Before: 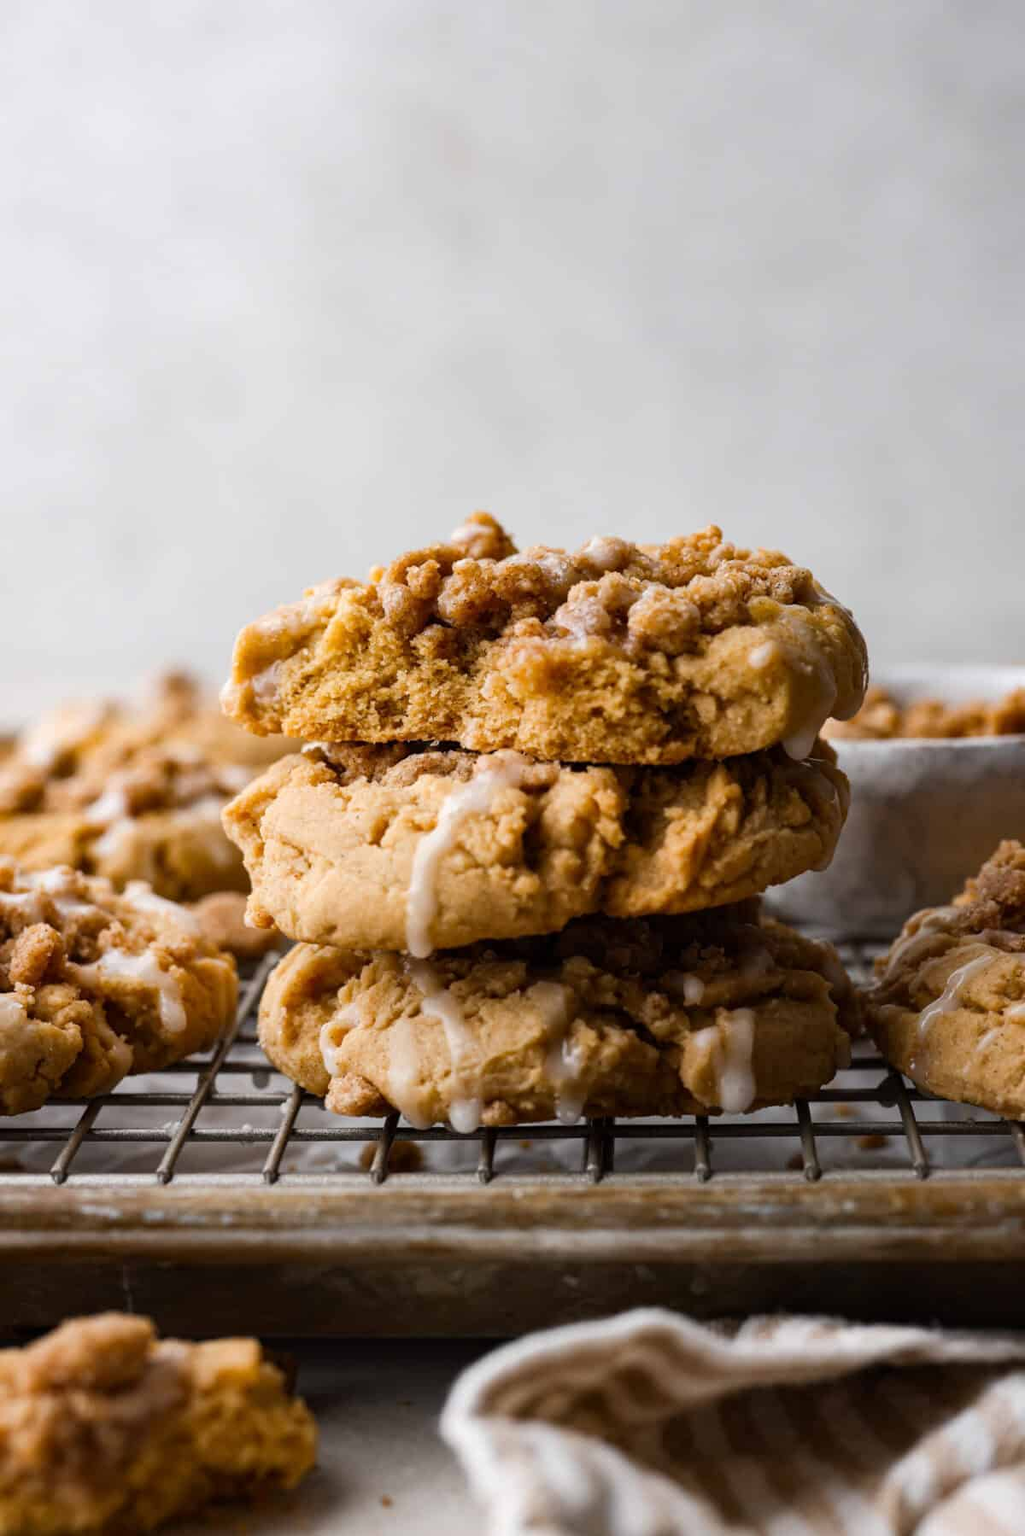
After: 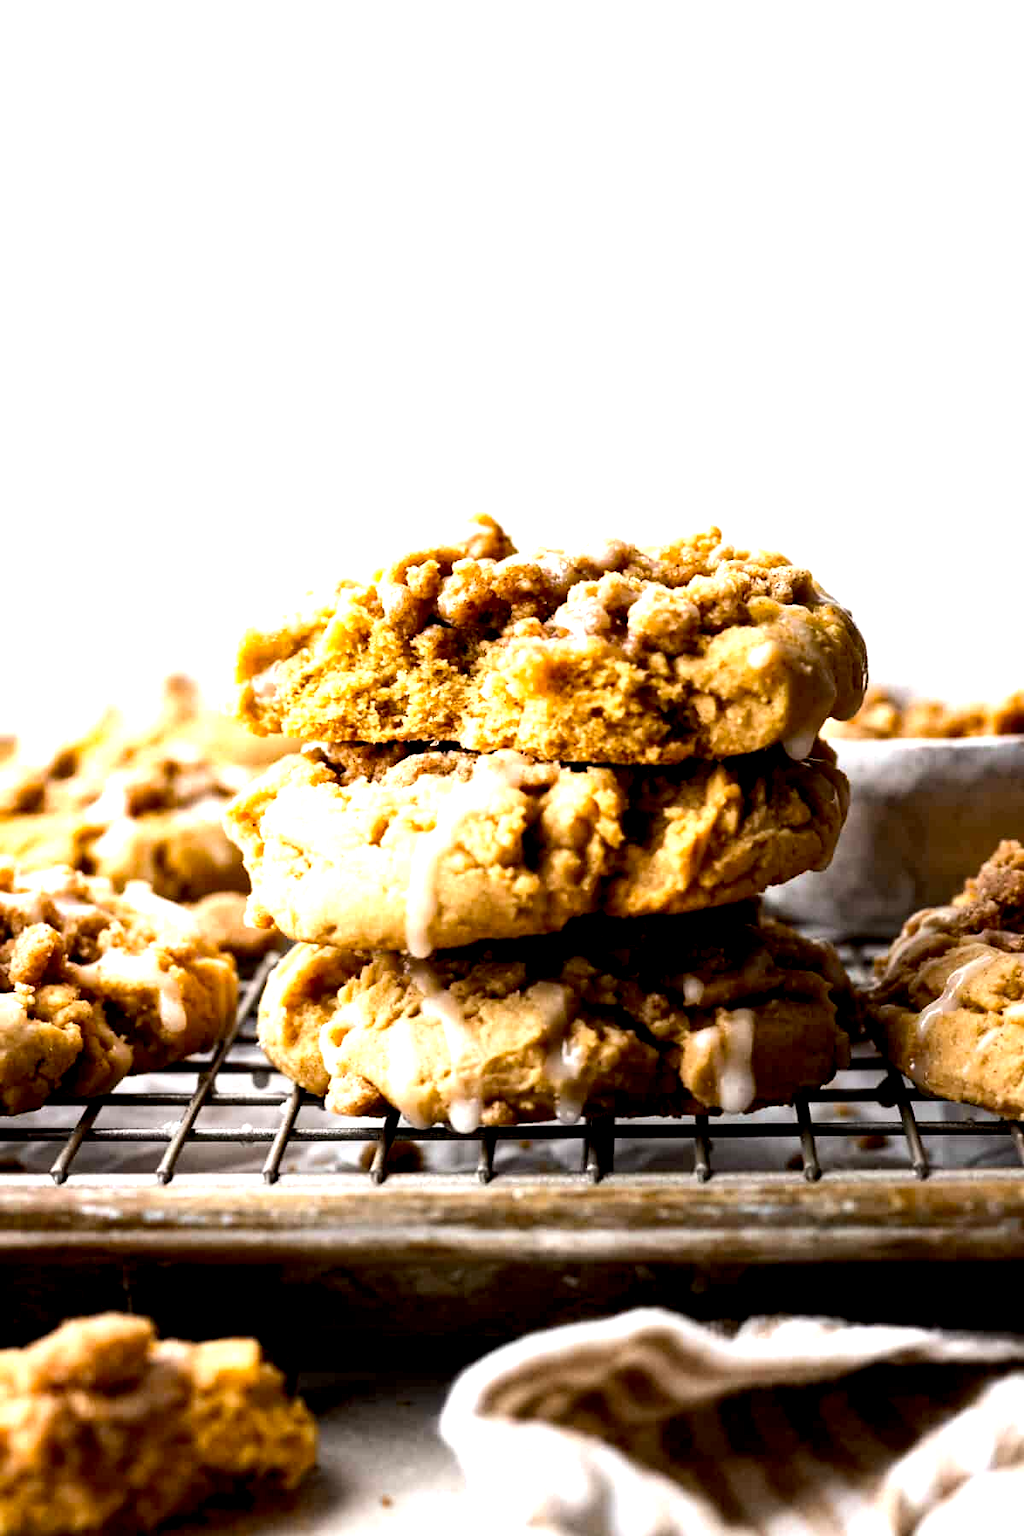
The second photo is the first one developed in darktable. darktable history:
tone equalizer: -8 EV -0.75 EV, -7 EV -0.7 EV, -6 EV -0.6 EV, -5 EV -0.4 EV, -3 EV 0.4 EV, -2 EV 0.6 EV, -1 EV 0.7 EV, +0 EV 0.75 EV, edges refinement/feathering 500, mask exposure compensation -1.57 EV, preserve details no
exposure: black level correction 0.012, exposure 0.7 EV, compensate exposure bias true, compensate highlight preservation false
